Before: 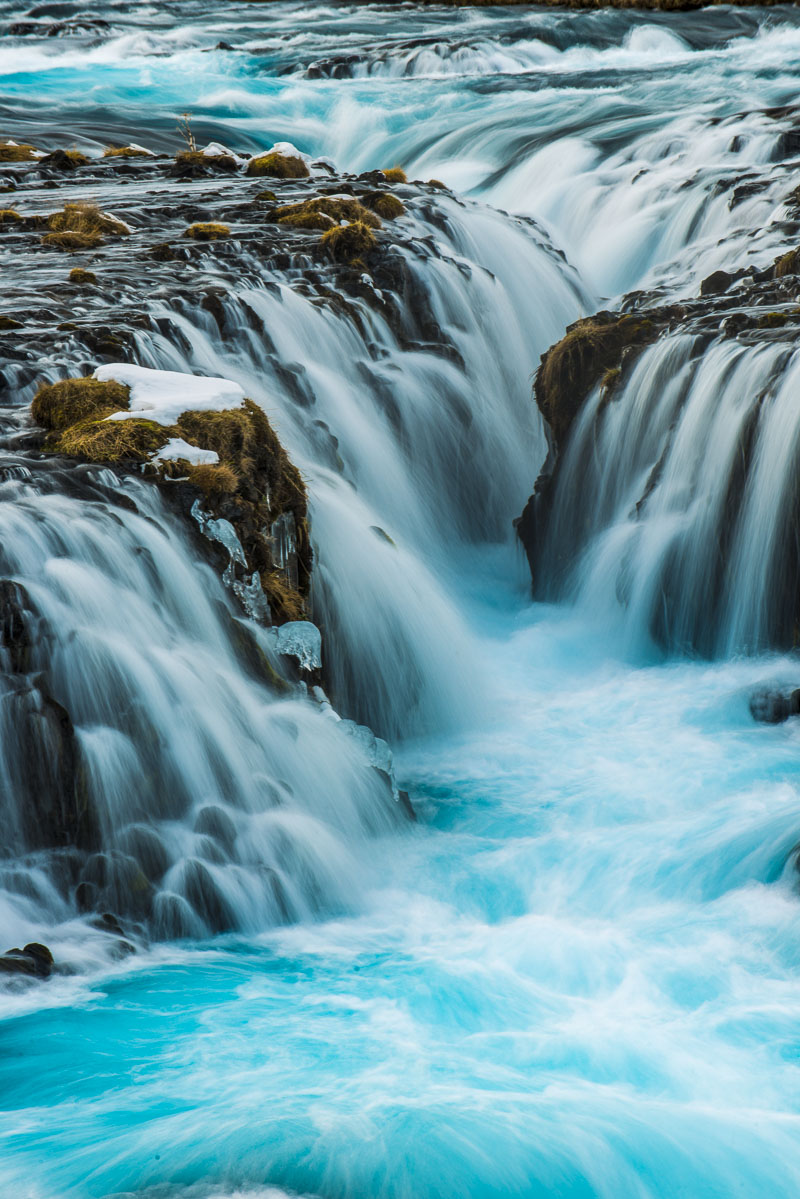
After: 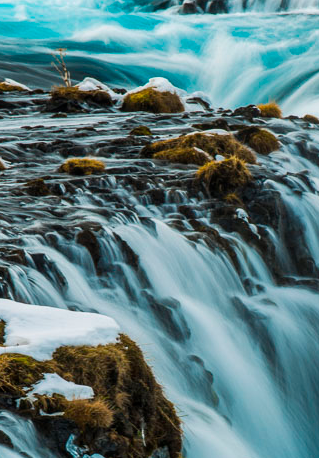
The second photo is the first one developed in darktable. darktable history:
crop: left 15.653%, top 5.443%, right 44.361%, bottom 56.313%
